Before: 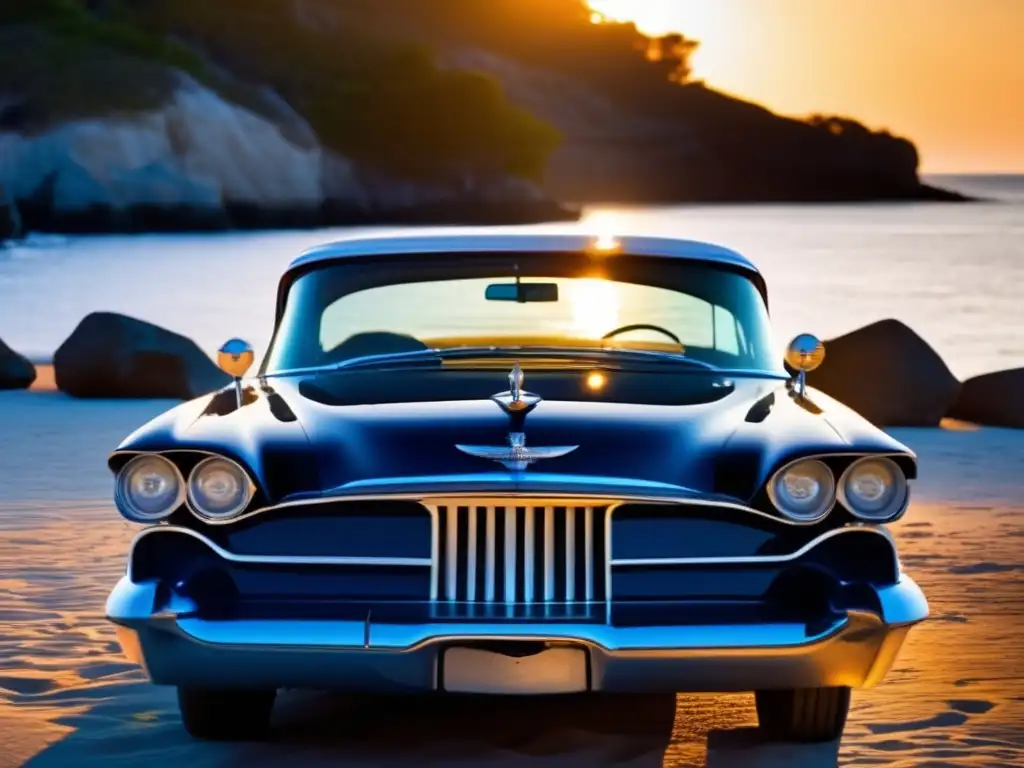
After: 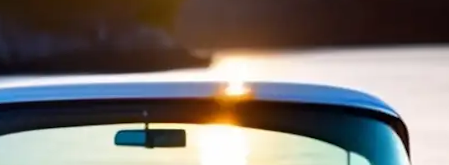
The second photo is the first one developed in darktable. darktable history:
crop: left 28.64%, top 16.832%, right 26.637%, bottom 58.055%
rotate and perspective: rotation 1.69°, lens shift (vertical) -0.023, lens shift (horizontal) -0.291, crop left 0.025, crop right 0.988, crop top 0.092, crop bottom 0.842
